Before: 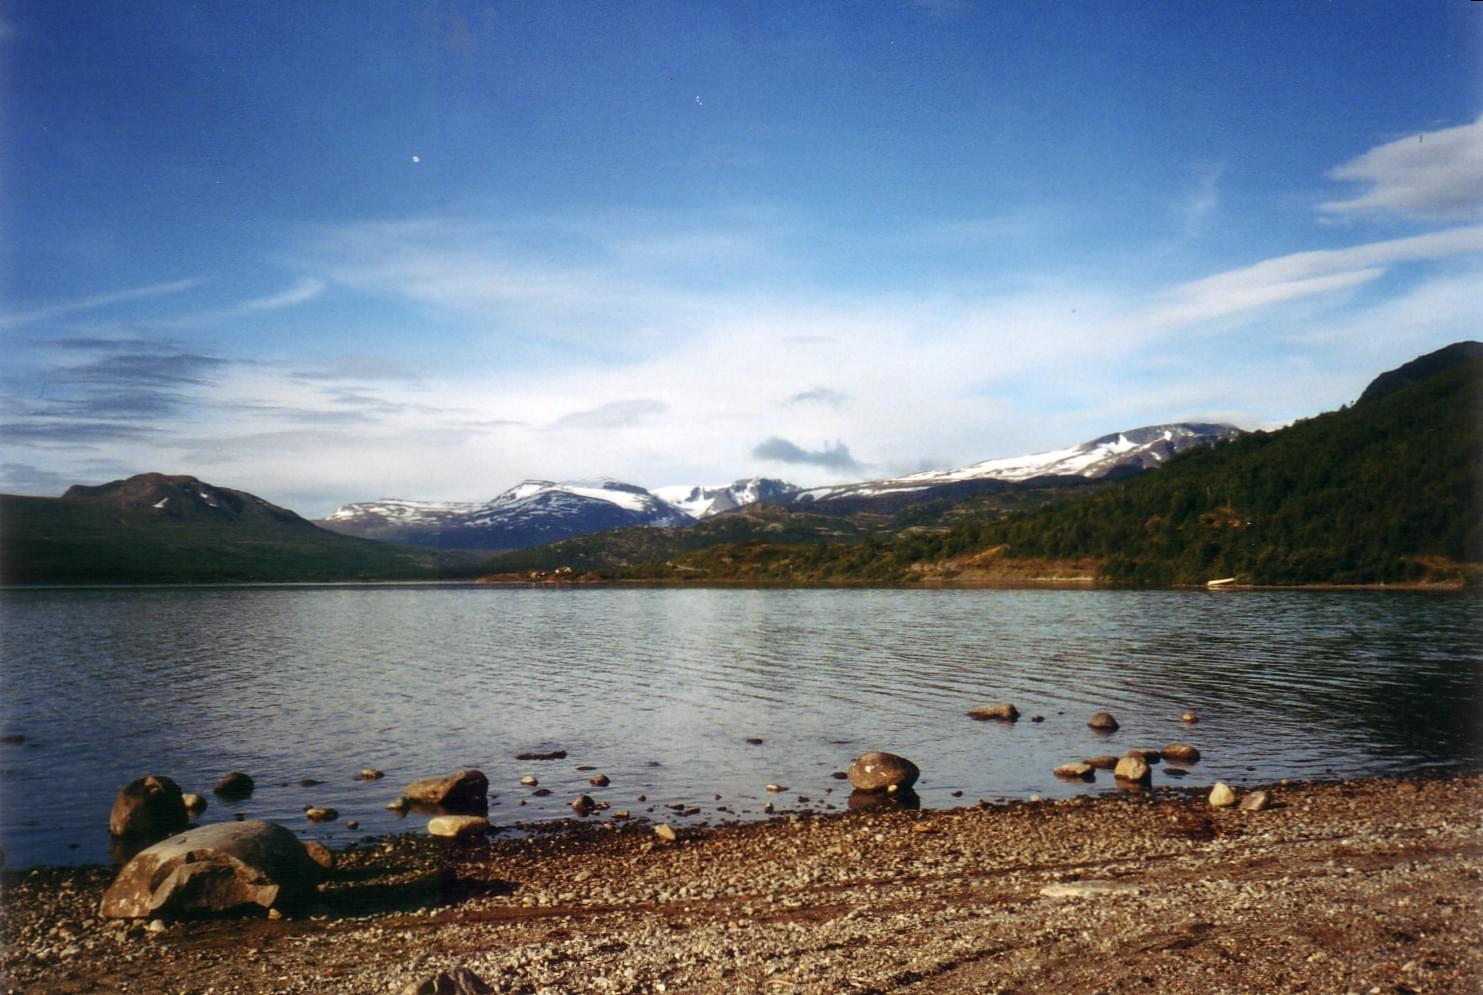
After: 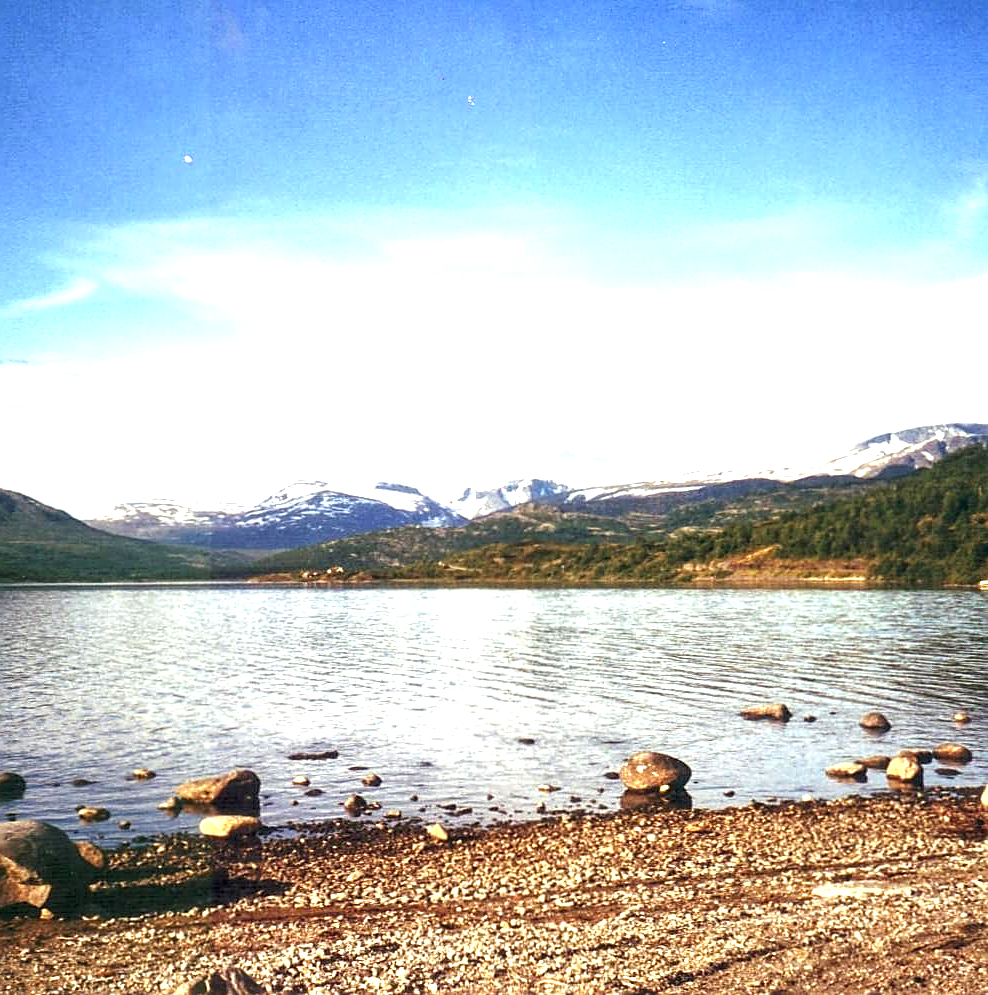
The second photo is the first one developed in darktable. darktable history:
local contrast: highlights 99%, shadows 86%, detail 160%, midtone range 0.2
crop: left 15.419%, right 17.914%
sharpen: on, module defaults
exposure: black level correction 0, exposure 1.388 EV, compensate exposure bias true, compensate highlight preservation false
